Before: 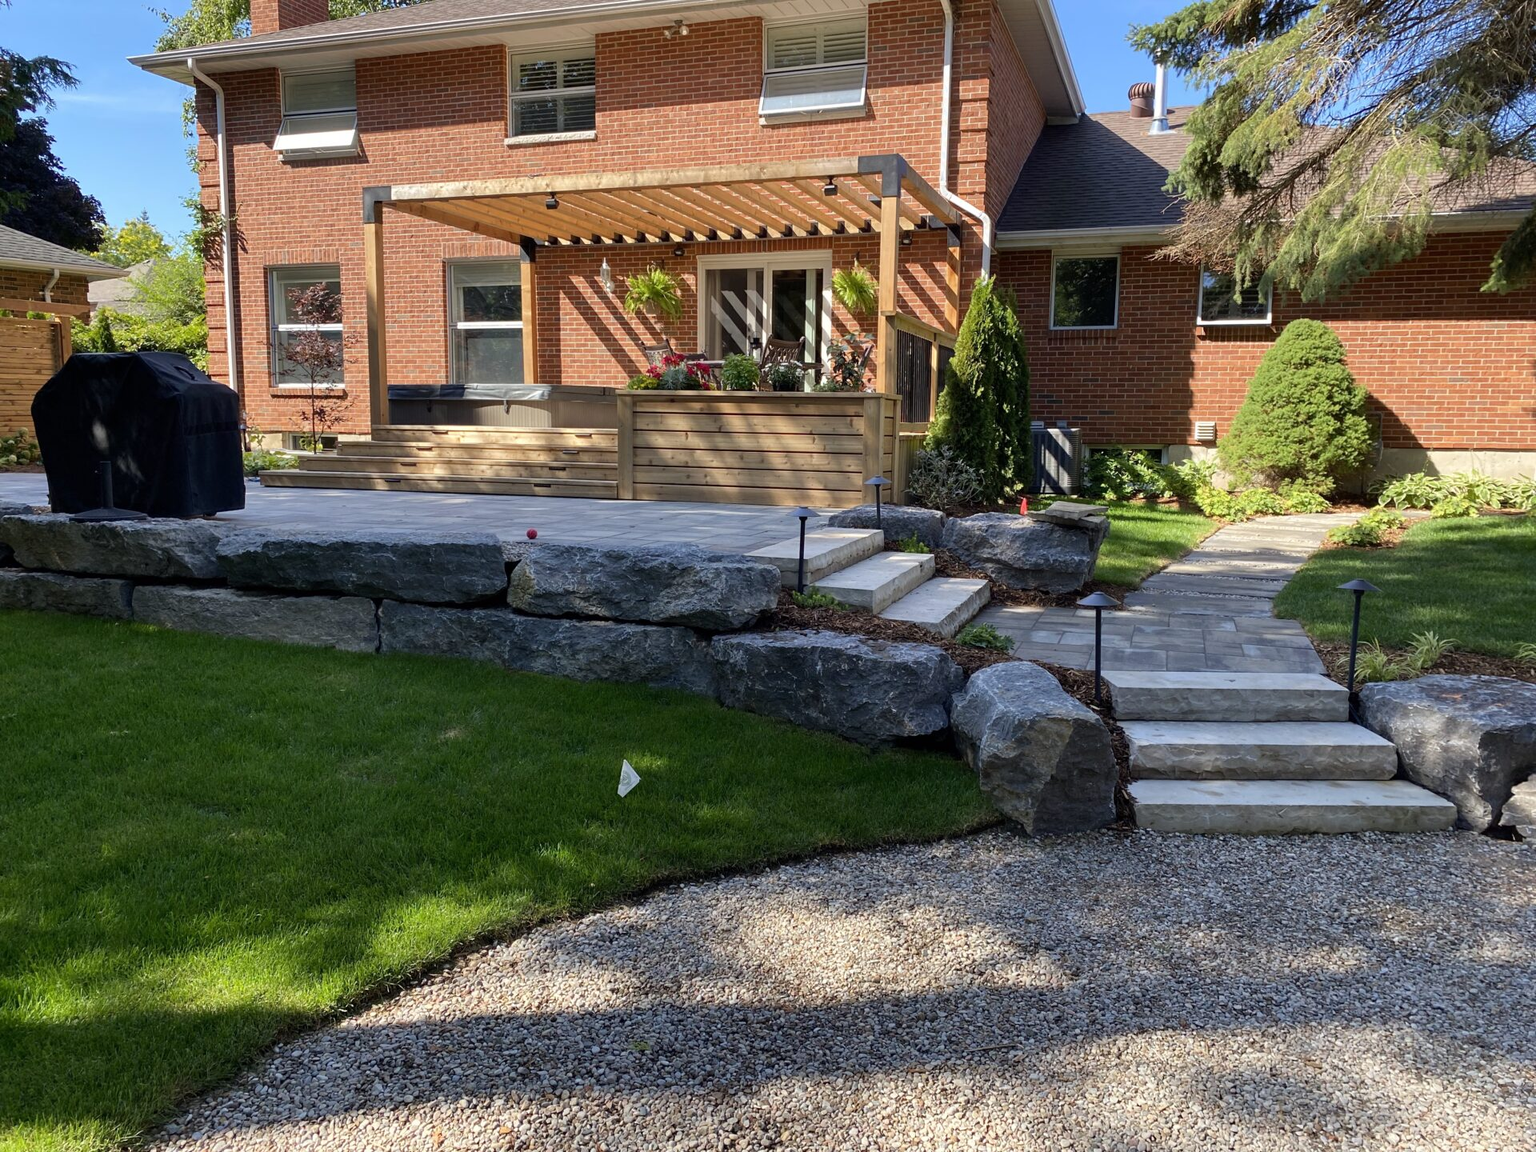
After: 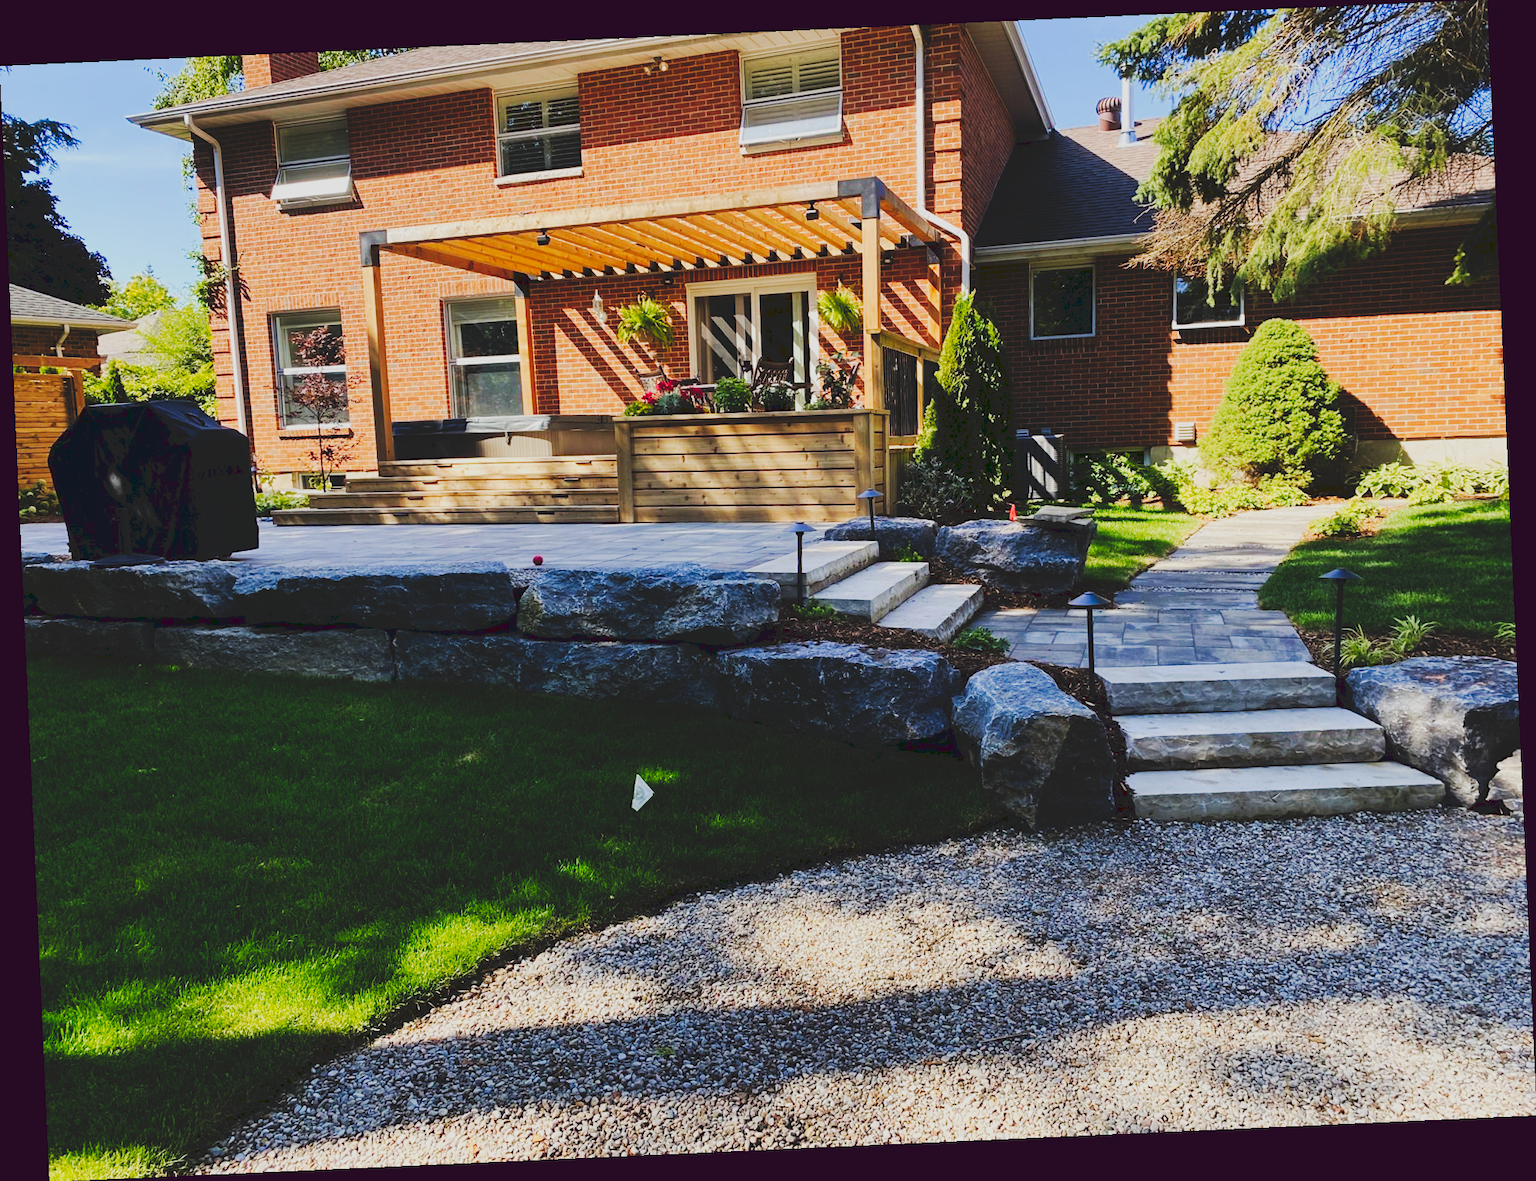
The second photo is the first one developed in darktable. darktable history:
rotate and perspective: rotation -2.56°, automatic cropping off
filmic rgb: black relative exposure -7.65 EV, white relative exposure 4.56 EV, hardness 3.61, color science v6 (2022)
color balance rgb: perceptual saturation grading › global saturation 20%, perceptual saturation grading › highlights -25%, perceptual saturation grading › shadows 25%
tone curve: curves: ch0 [(0, 0) (0.003, 0.13) (0.011, 0.13) (0.025, 0.134) (0.044, 0.136) (0.069, 0.139) (0.1, 0.144) (0.136, 0.151) (0.177, 0.171) (0.224, 0.2) (0.277, 0.247) (0.335, 0.318) (0.399, 0.412) (0.468, 0.536) (0.543, 0.659) (0.623, 0.746) (0.709, 0.812) (0.801, 0.871) (0.898, 0.915) (1, 1)], preserve colors none
